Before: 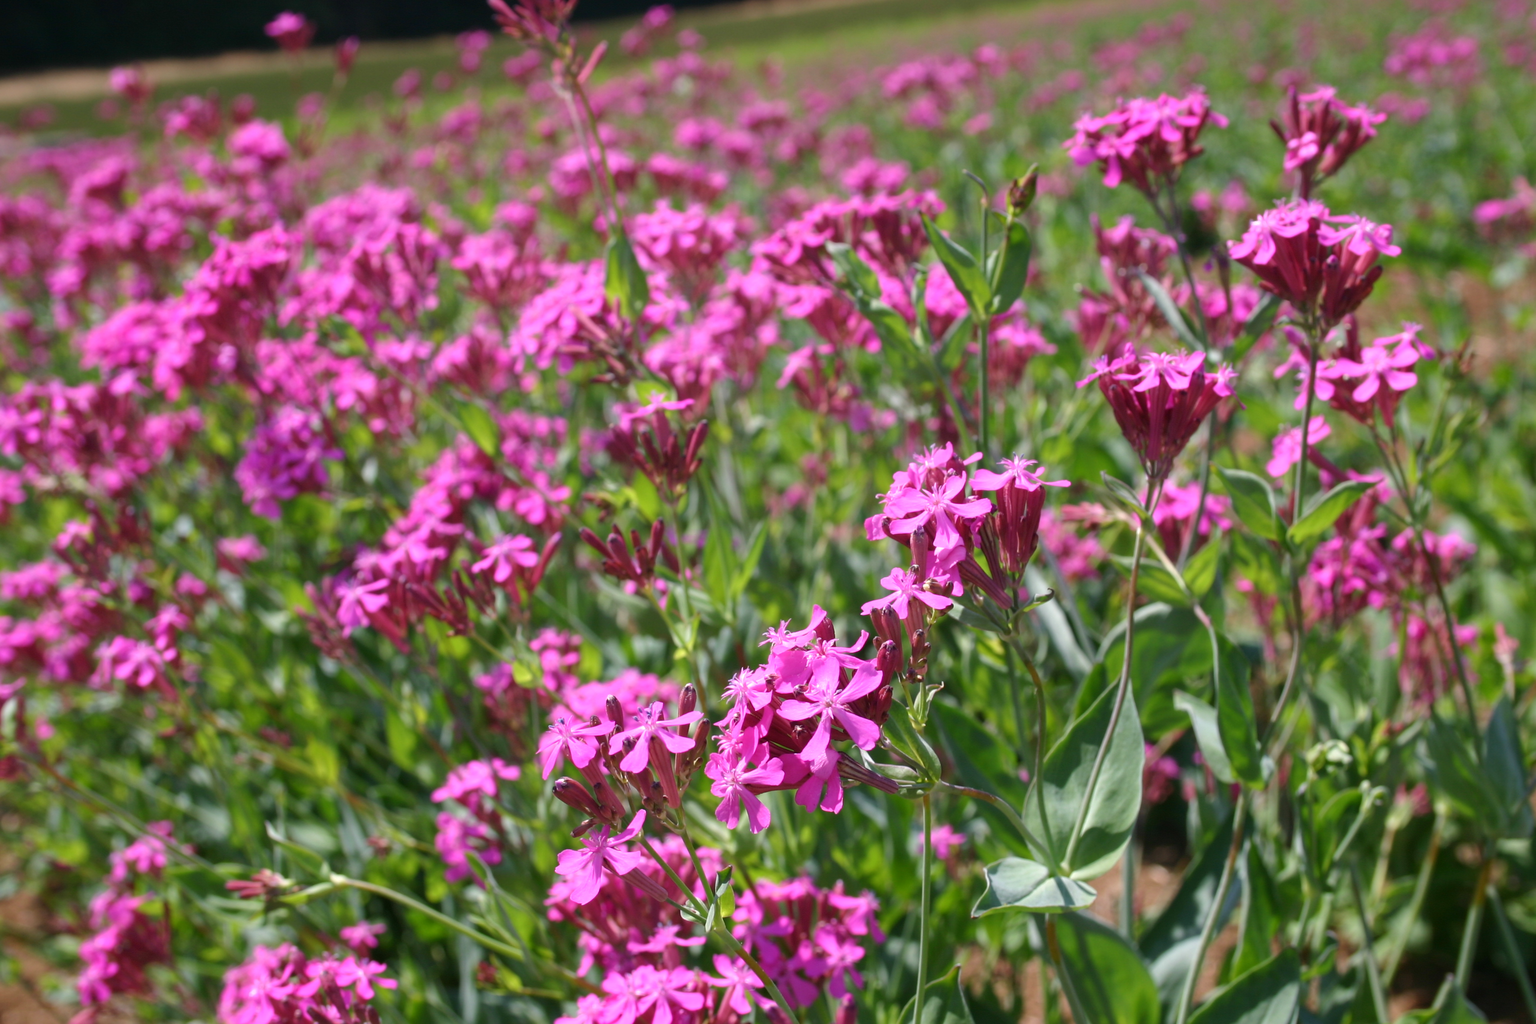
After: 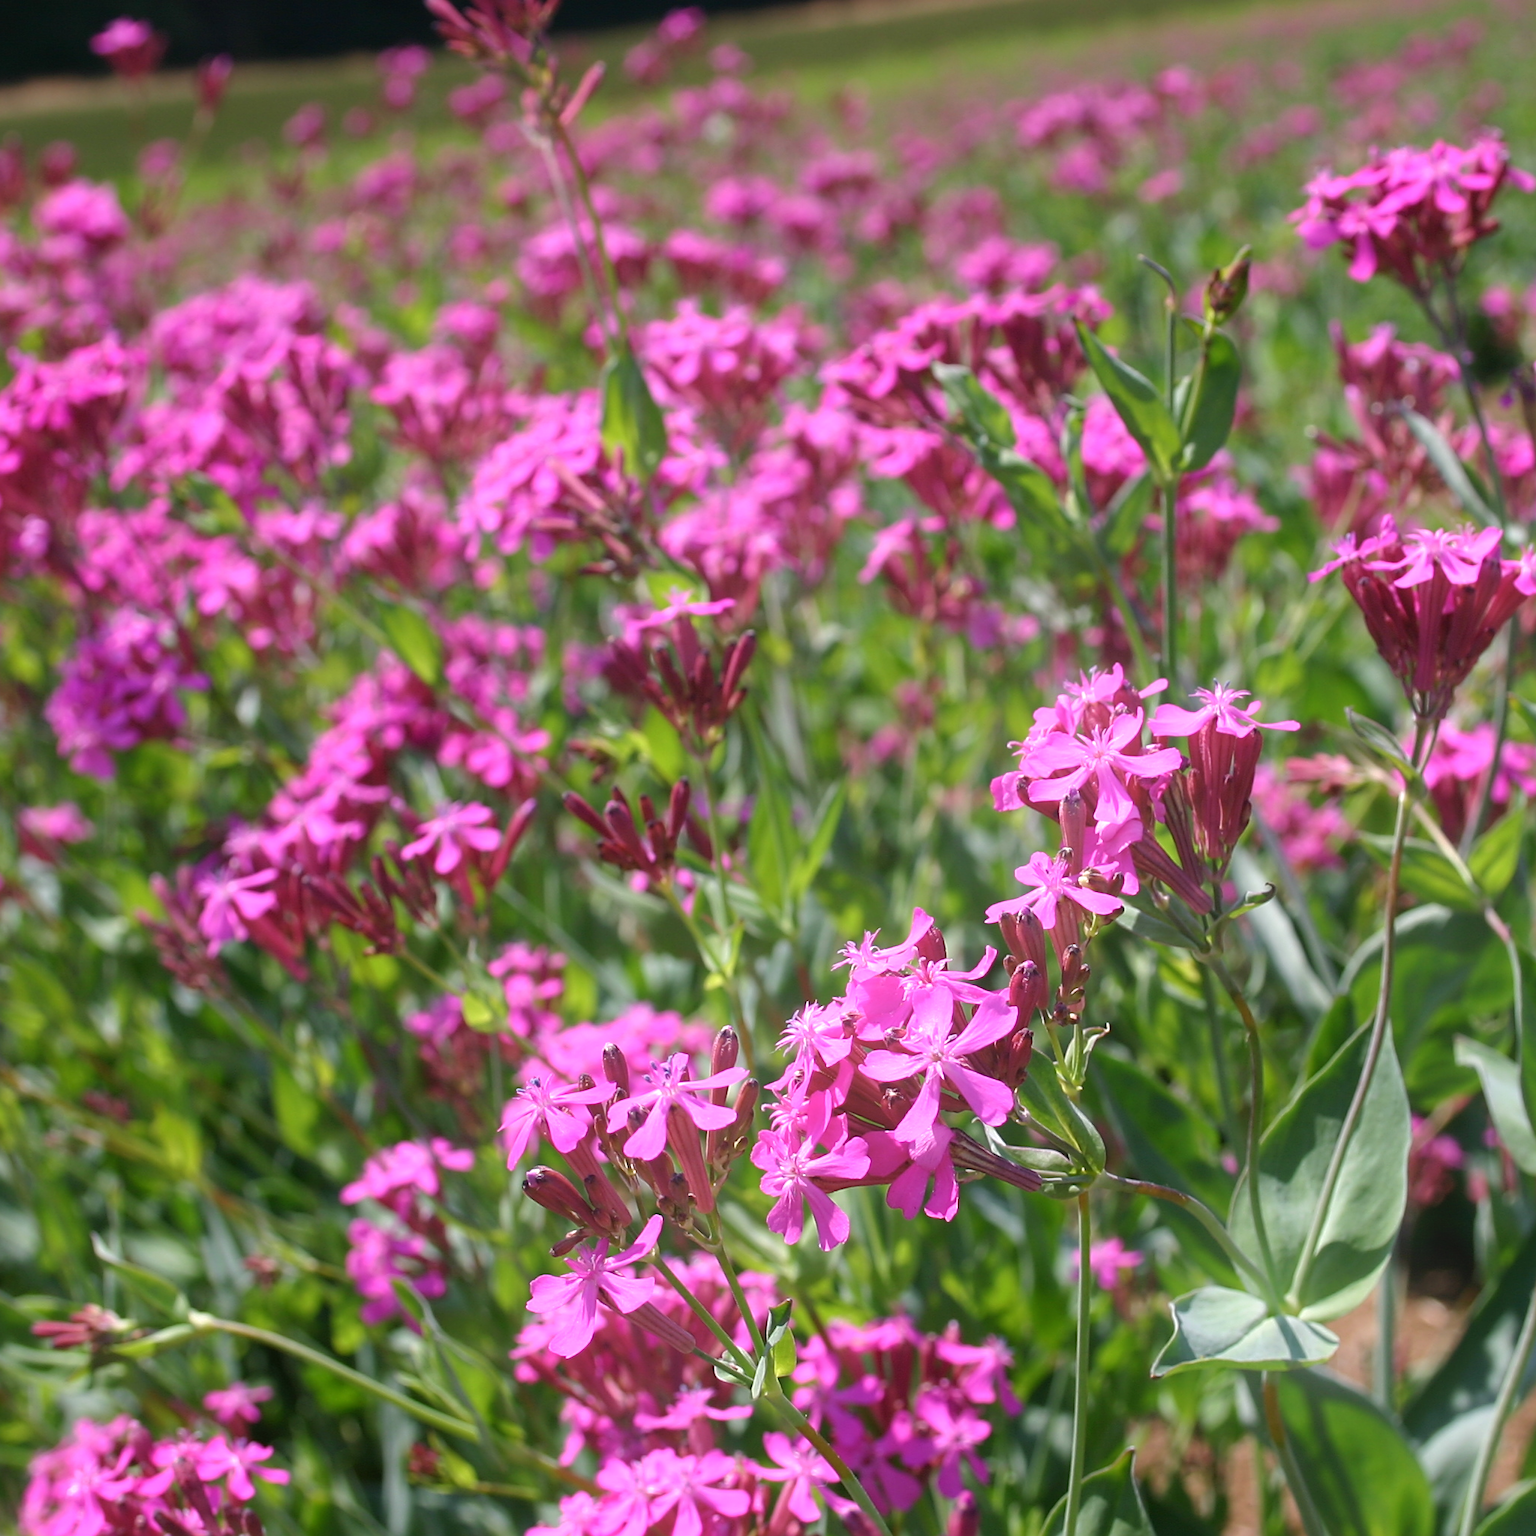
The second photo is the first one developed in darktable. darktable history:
crop and rotate: left 13.342%, right 19.991%
sharpen: on, module defaults
bloom: on, module defaults
